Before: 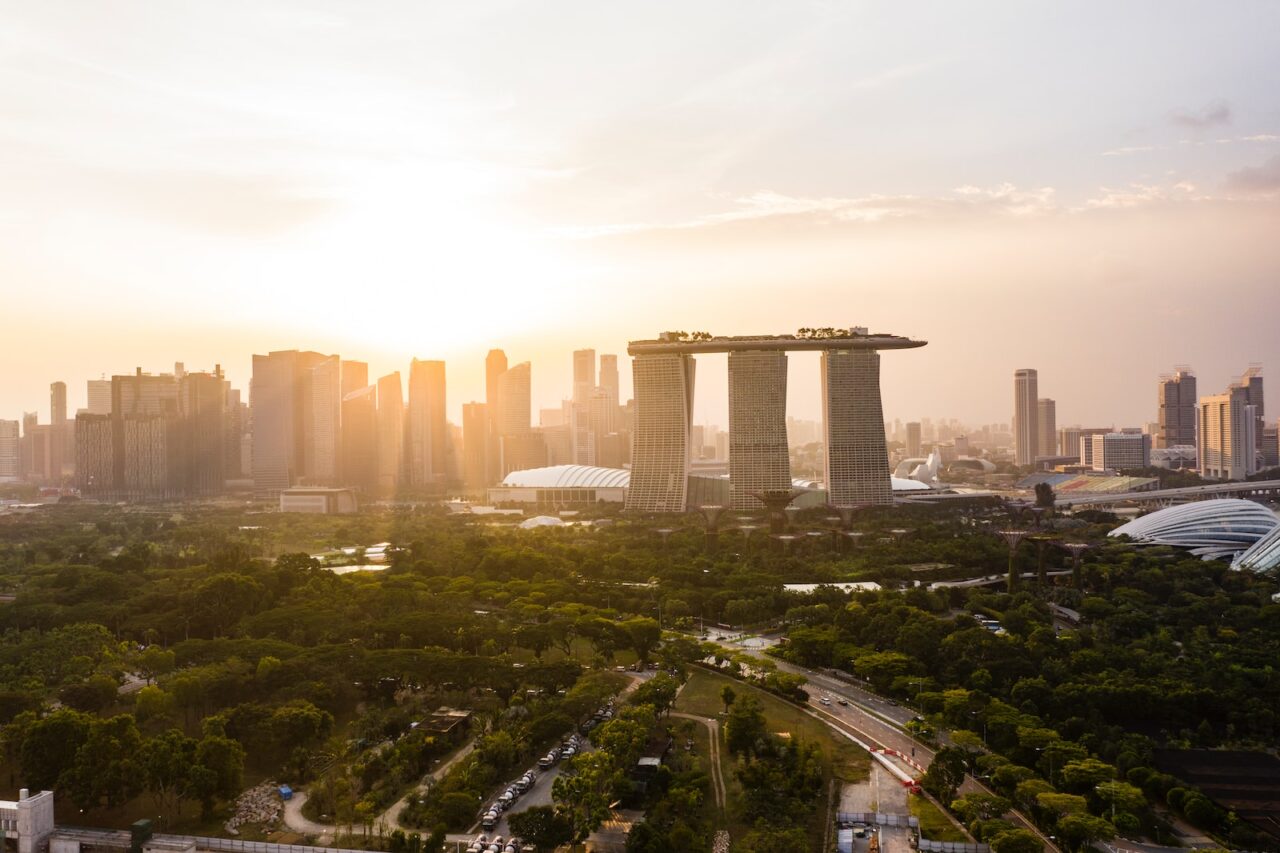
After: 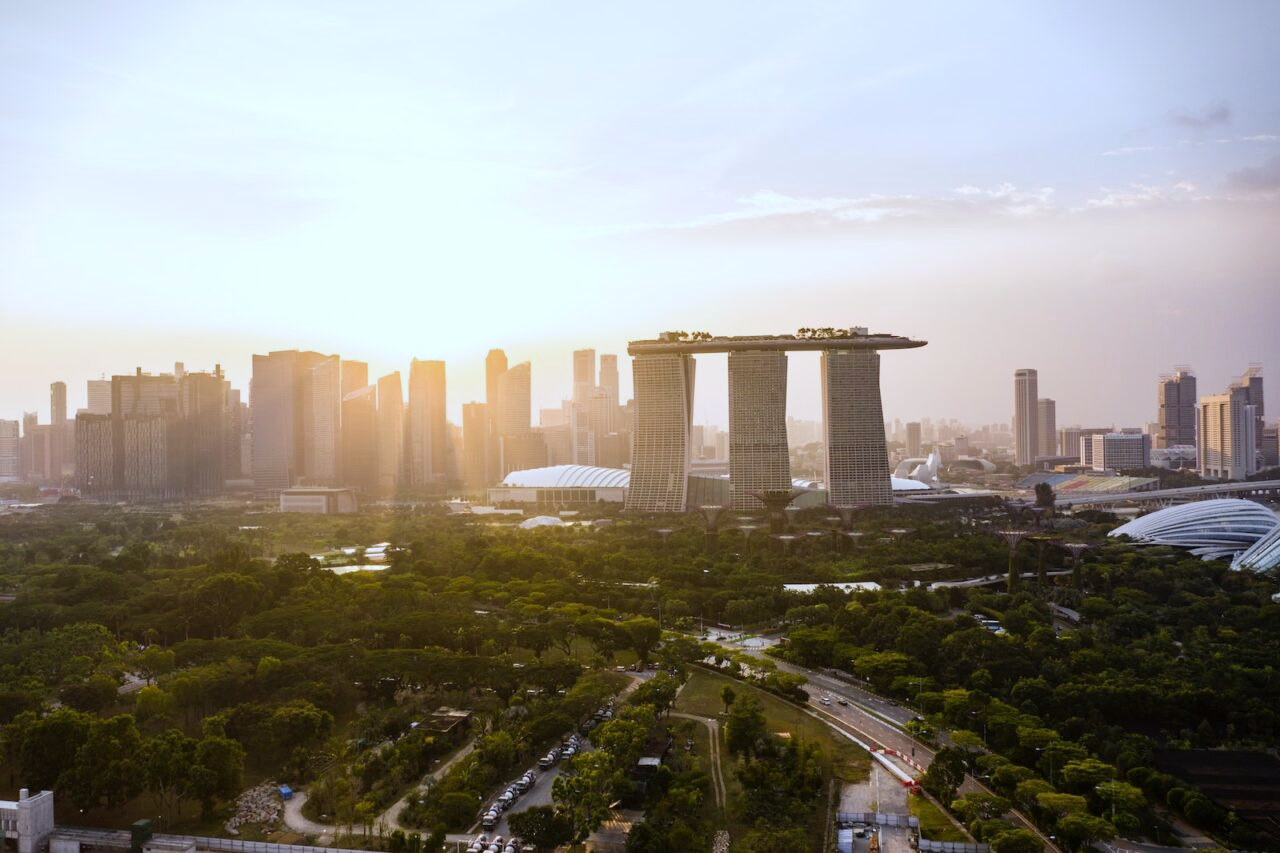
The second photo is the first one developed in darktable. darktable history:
vignetting: fall-off start 97.23%, saturation -0.024, center (-0.033, -0.042), width/height ratio 1.179, unbound false
white balance: red 0.926, green 1.003, blue 1.133
